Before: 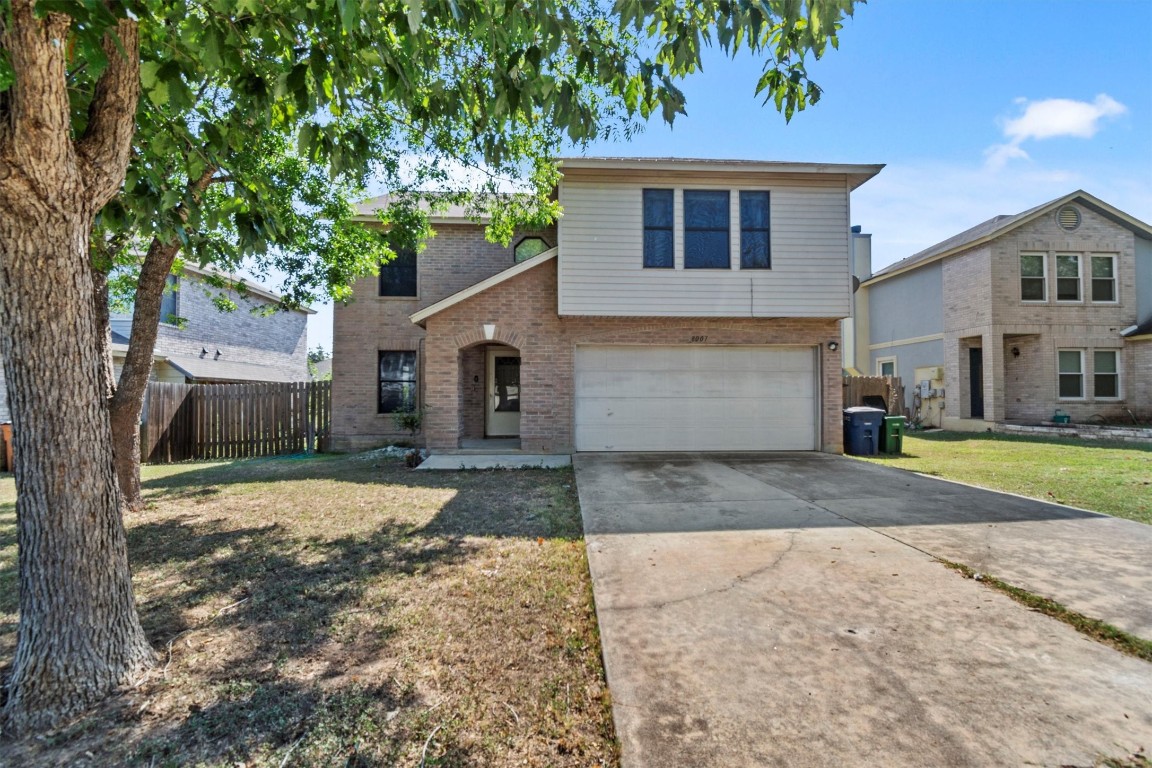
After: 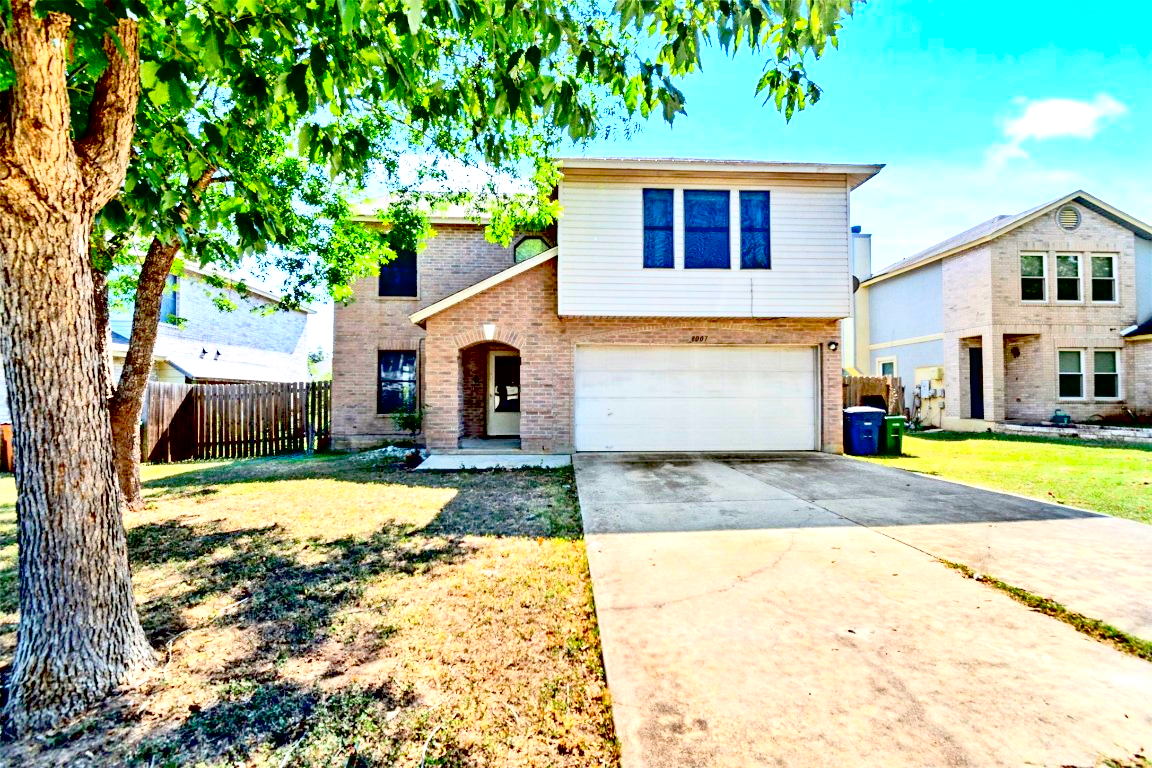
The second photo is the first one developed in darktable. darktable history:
contrast brightness saturation: contrast 0.245, brightness 0.256, saturation 0.381
exposure: black level correction 0.035, exposure 0.908 EV, compensate highlight preservation false
